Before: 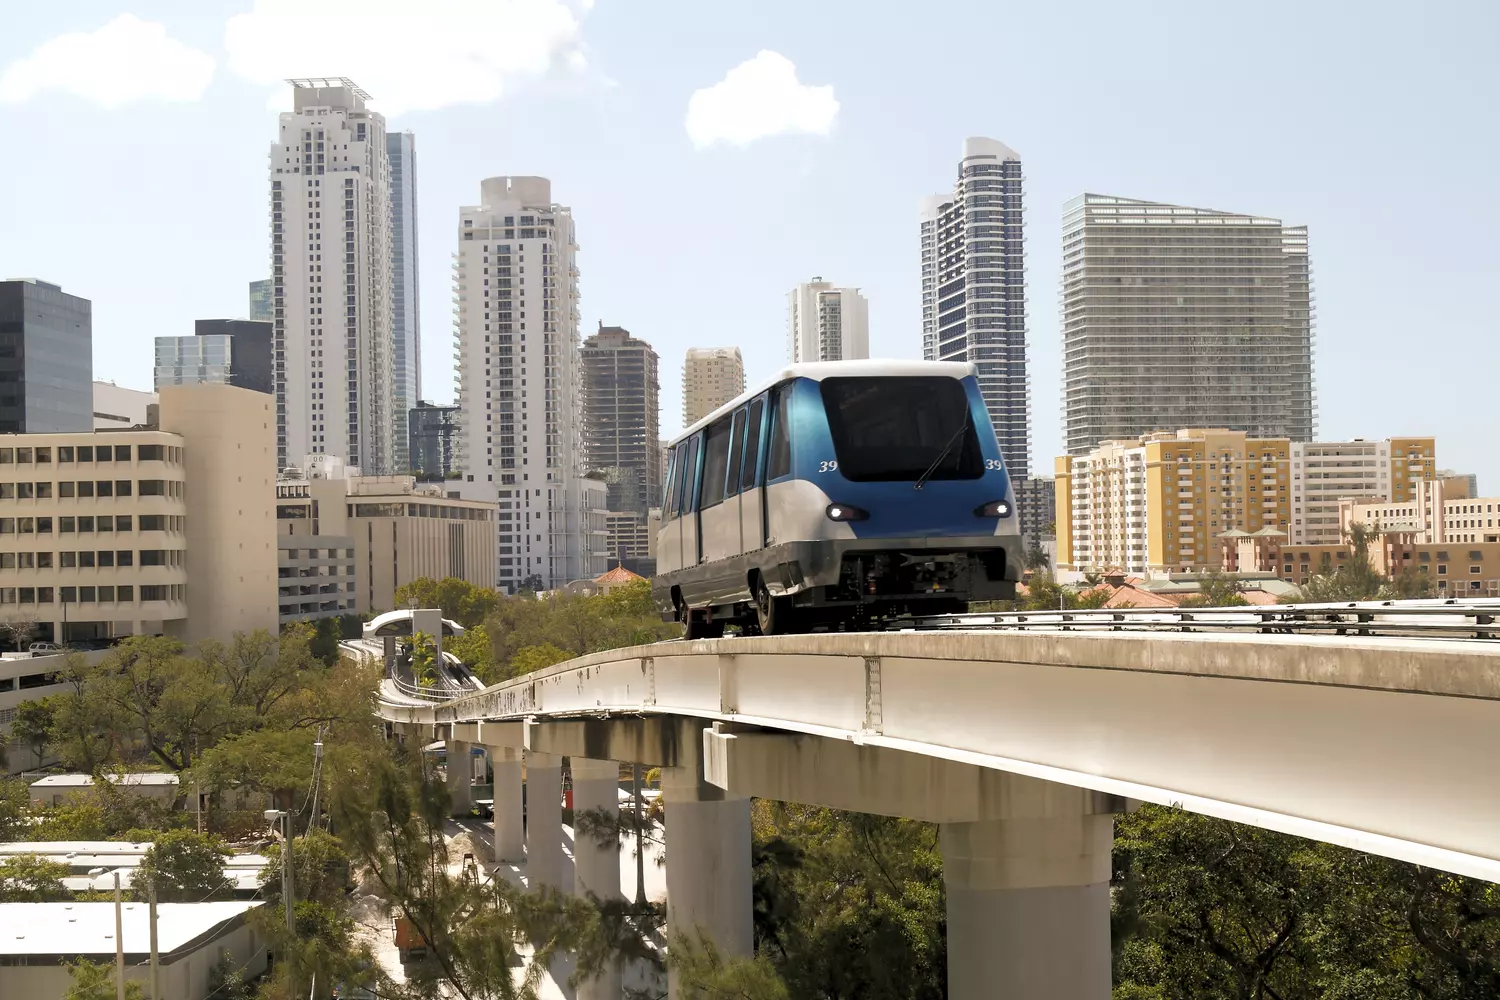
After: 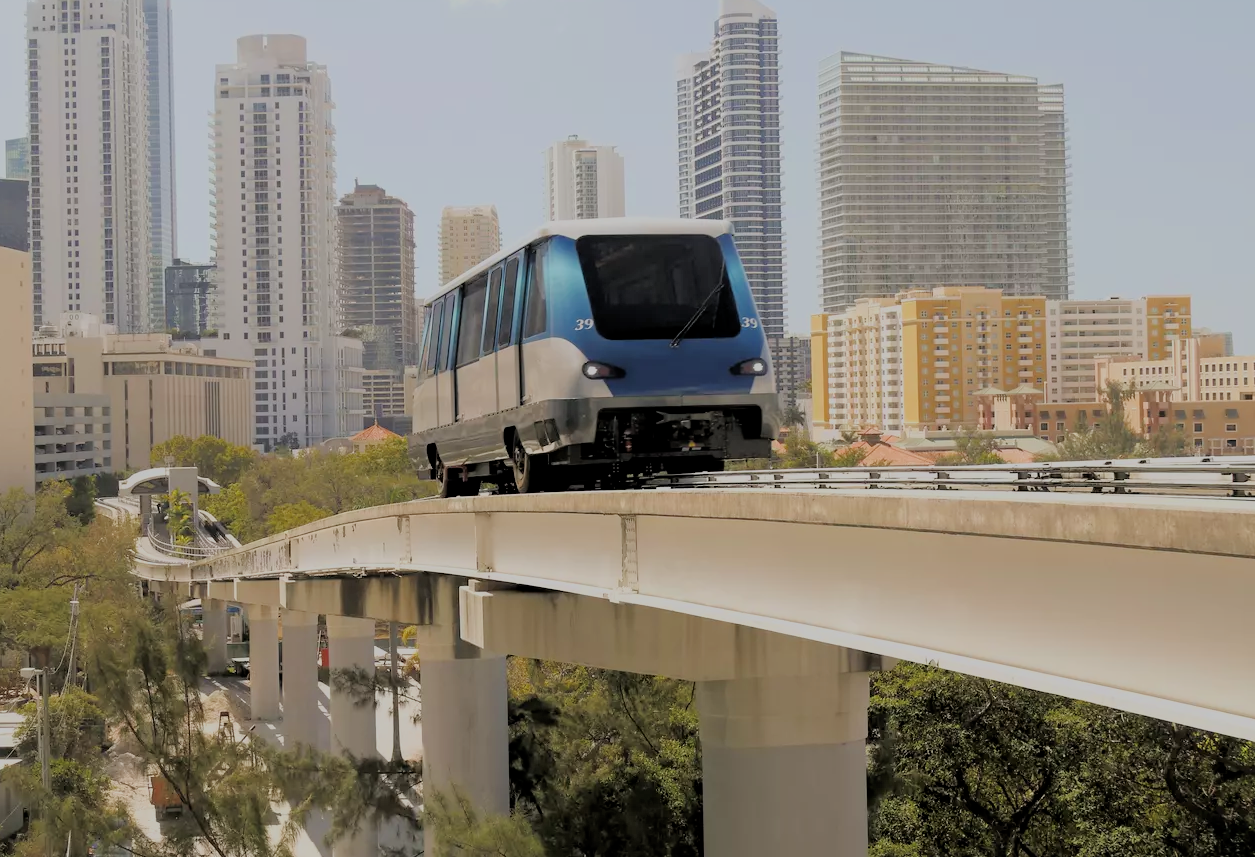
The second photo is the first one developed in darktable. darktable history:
crop: left 16.33%, top 14.226%
filmic rgb: middle gray luminance 2.7%, black relative exposure -10.03 EV, white relative exposure 6.99 EV, dynamic range scaling 9.99%, target black luminance 0%, hardness 3.18, latitude 43.6%, contrast 0.67, highlights saturation mix 4.61%, shadows ↔ highlights balance 13.5%, color science v6 (2022)
tone equalizer: -8 EV -0.439 EV, -7 EV -0.376 EV, -6 EV -0.35 EV, -5 EV -0.202 EV, -3 EV 0.211 EV, -2 EV 0.357 EV, -1 EV 0.372 EV, +0 EV 0.434 EV
